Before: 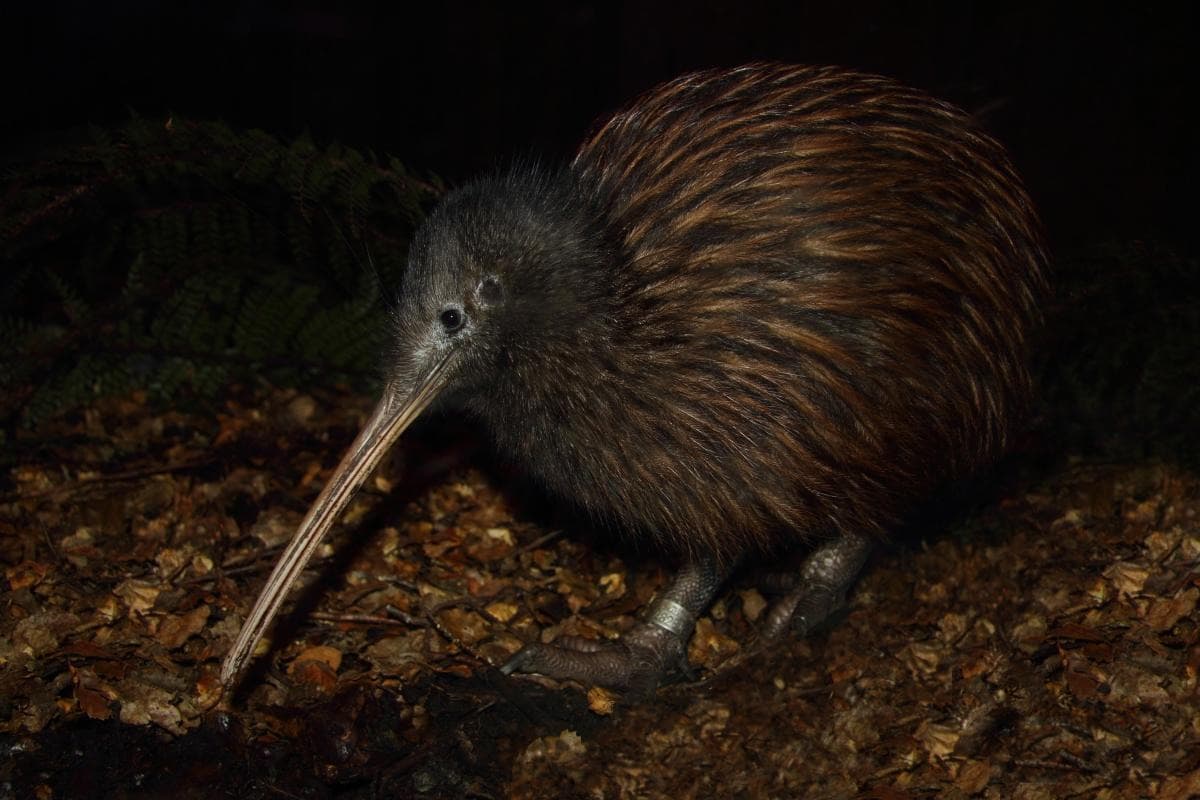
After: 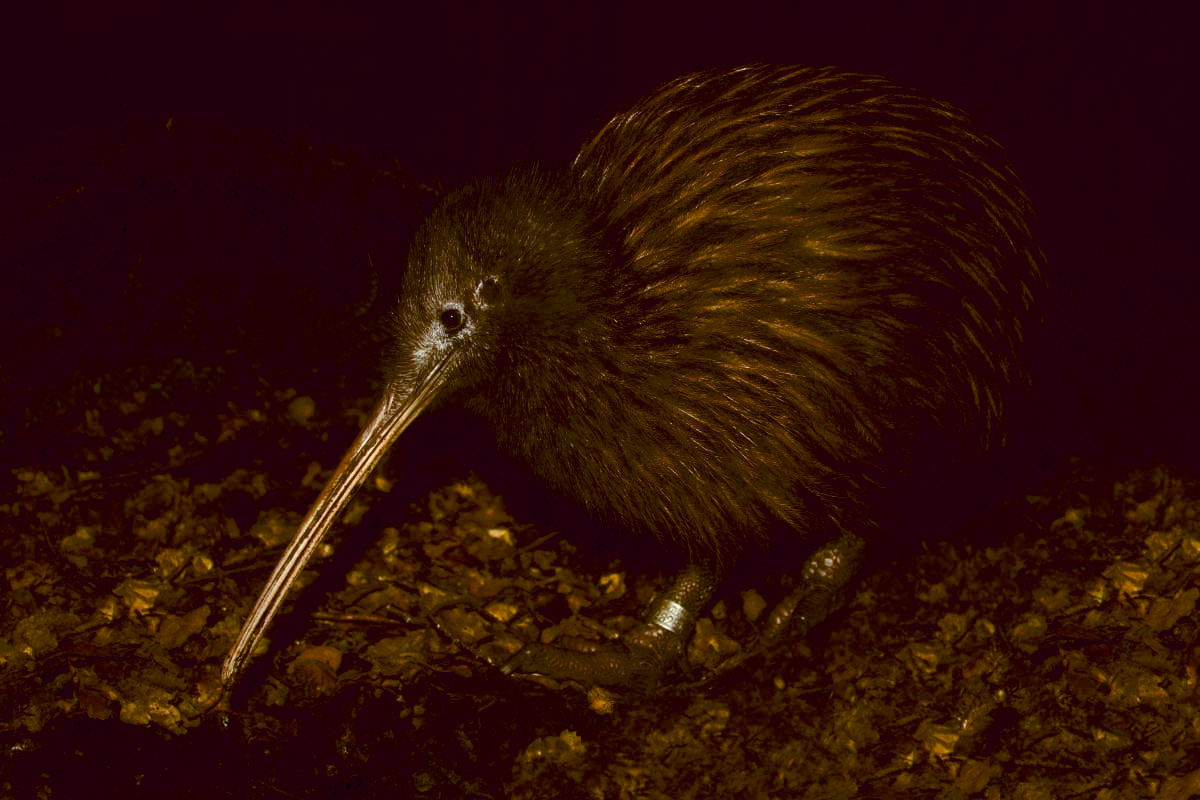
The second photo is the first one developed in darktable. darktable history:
color balance rgb: global offset › chroma 0.405%, global offset › hue 36.09°, perceptual saturation grading › global saturation 20%, perceptual saturation grading › highlights -14.44%, perceptual saturation grading › shadows 49.281%, global vibrance 9.924%, contrast 14.451%, saturation formula JzAzBz (2021)
exposure: exposure 0.36 EV, compensate highlight preservation false
